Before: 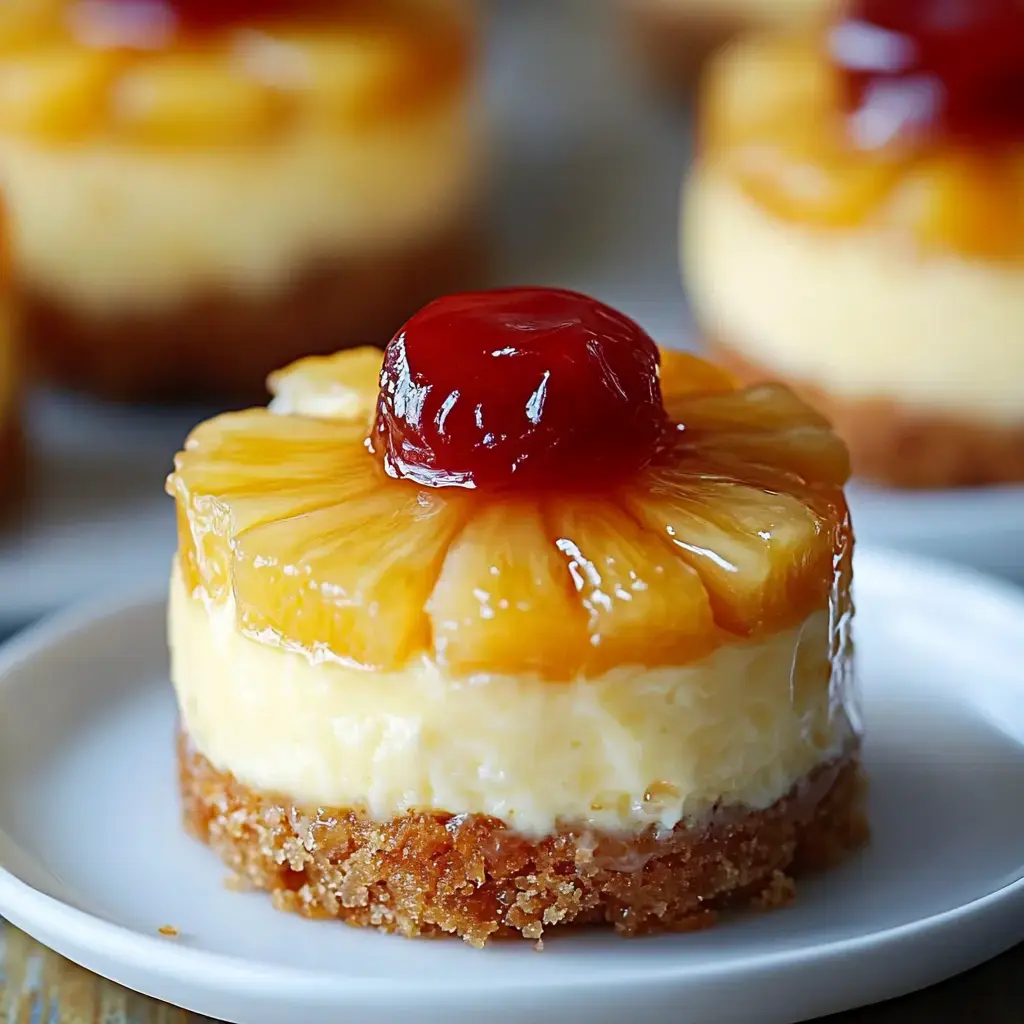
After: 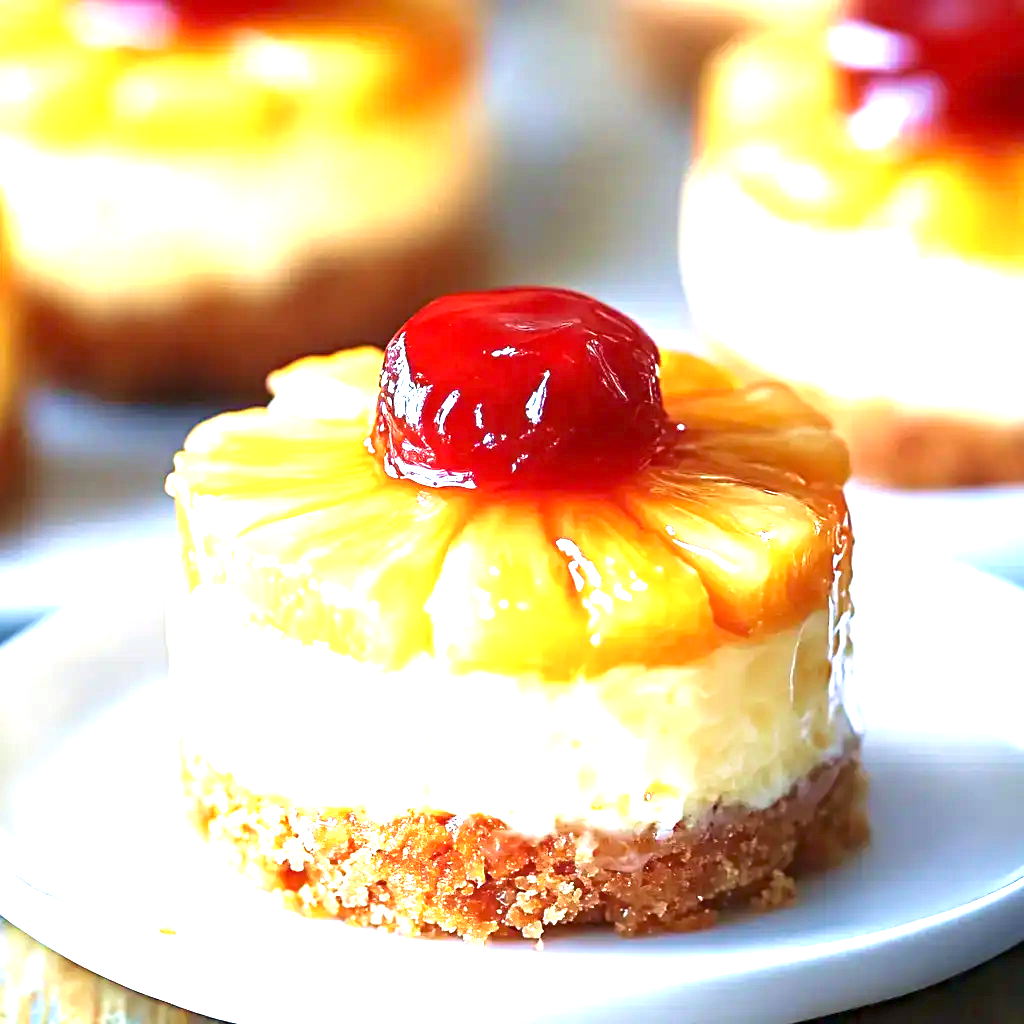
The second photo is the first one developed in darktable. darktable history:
exposure: exposure 2 EV, compensate exposure bias true, compensate highlight preservation false
velvia: on, module defaults
white balance: red 0.983, blue 1.036
